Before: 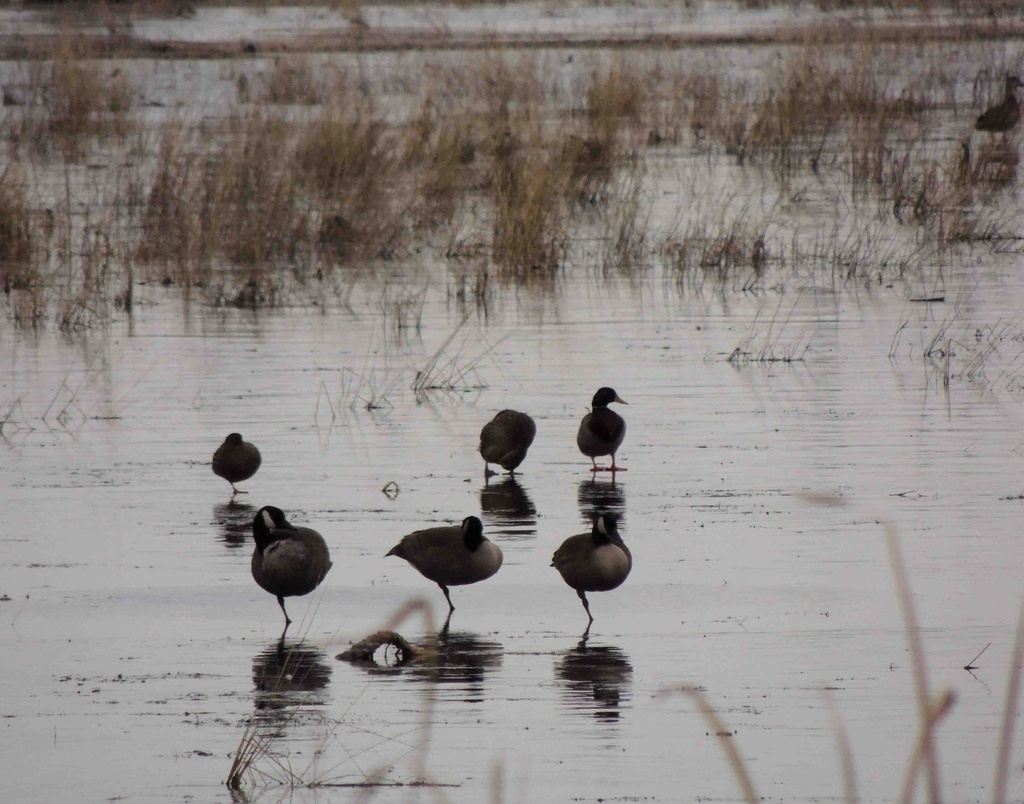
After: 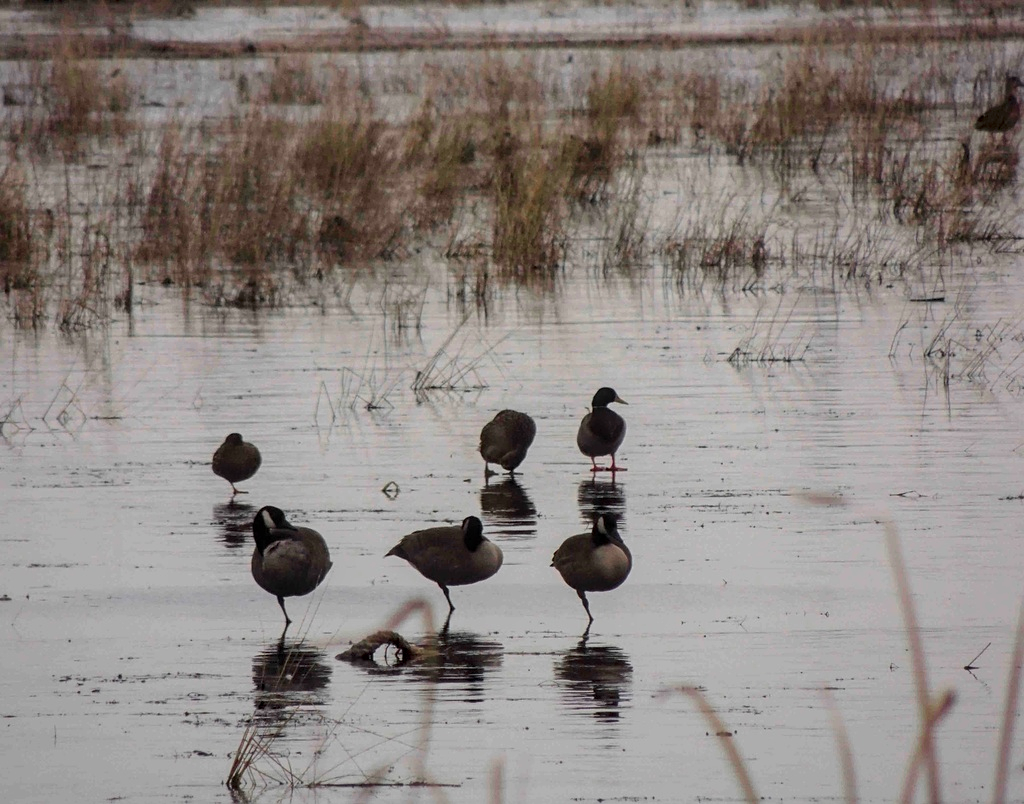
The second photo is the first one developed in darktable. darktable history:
sharpen: amount 0.205
color zones: curves: ch0 [(0, 0.533) (0.126, 0.533) (0.234, 0.533) (0.368, 0.357) (0.5, 0.5) (0.625, 0.5) (0.74, 0.637) (0.875, 0.5)]; ch1 [(0.004, 0.708) (0.129, 0.662) (0.25, 0.5) (0.375, 0.331) (0.496, 0.396) (0.625, 0.649) (0.739, 0.26) (0.875, 0.5) (1, 0.478)]; ch2 [(0, 0.409) (0.132, 0.403) (0.236, 0.558) (0.379, 0.448) (0.5, 0.5) (0.625, 0.5) (0.691, 0.39) (0.875, 0.5)]
local contrast: on, module defaults
